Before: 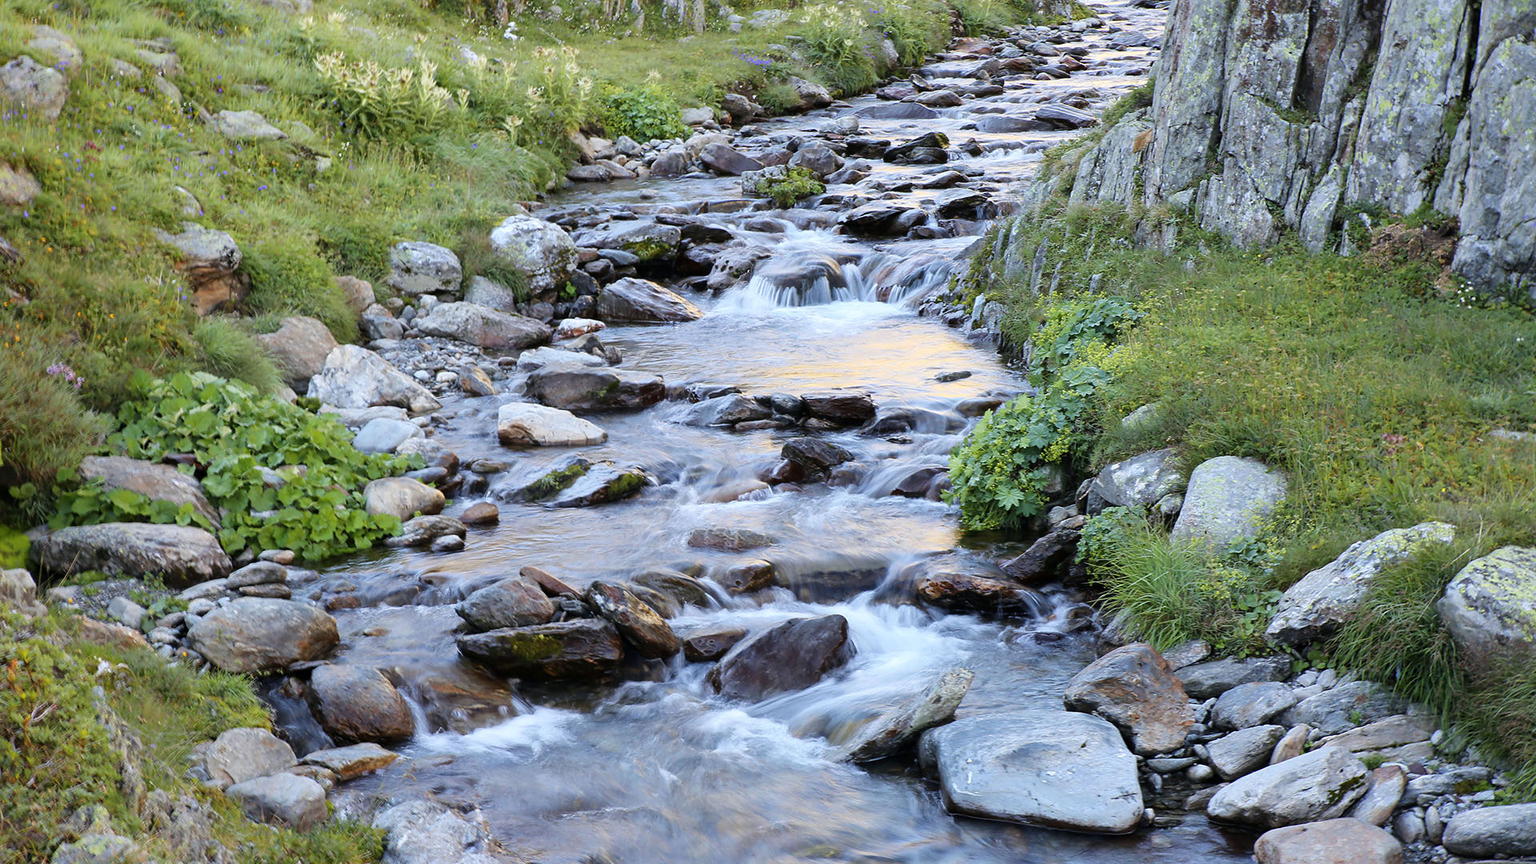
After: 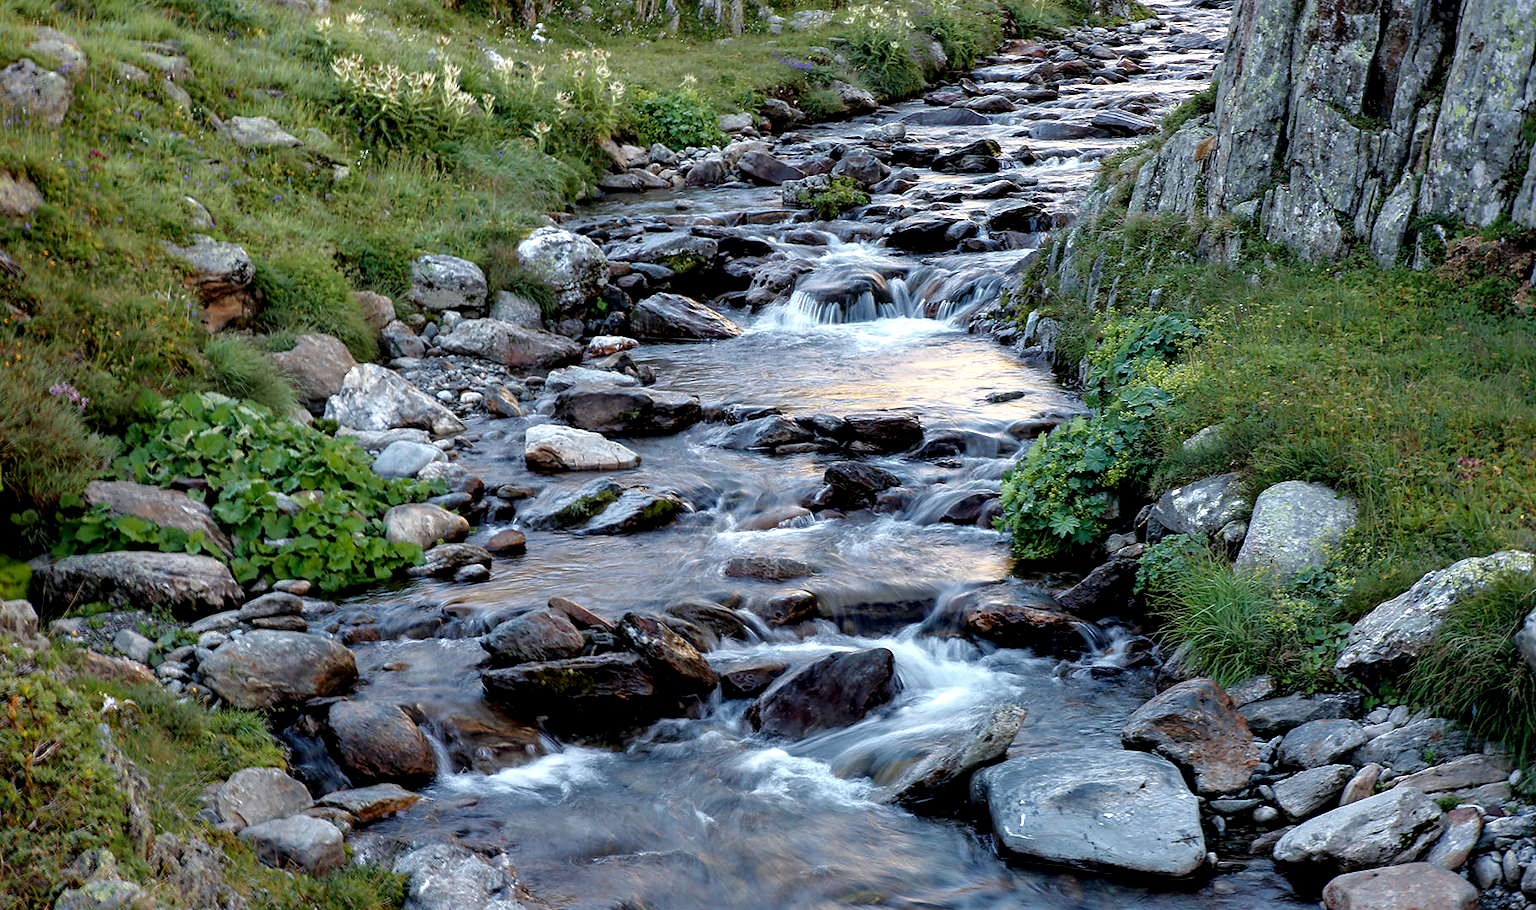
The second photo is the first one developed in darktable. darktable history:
base curve: curves: ch0 [(0, 0) (0.826, 0.587) (1, 1)]
local contrast: highlights 80%, shadows 57%, detail 175%, midtone range 0.602
crop and rotate: left 0%, right 5.116%
